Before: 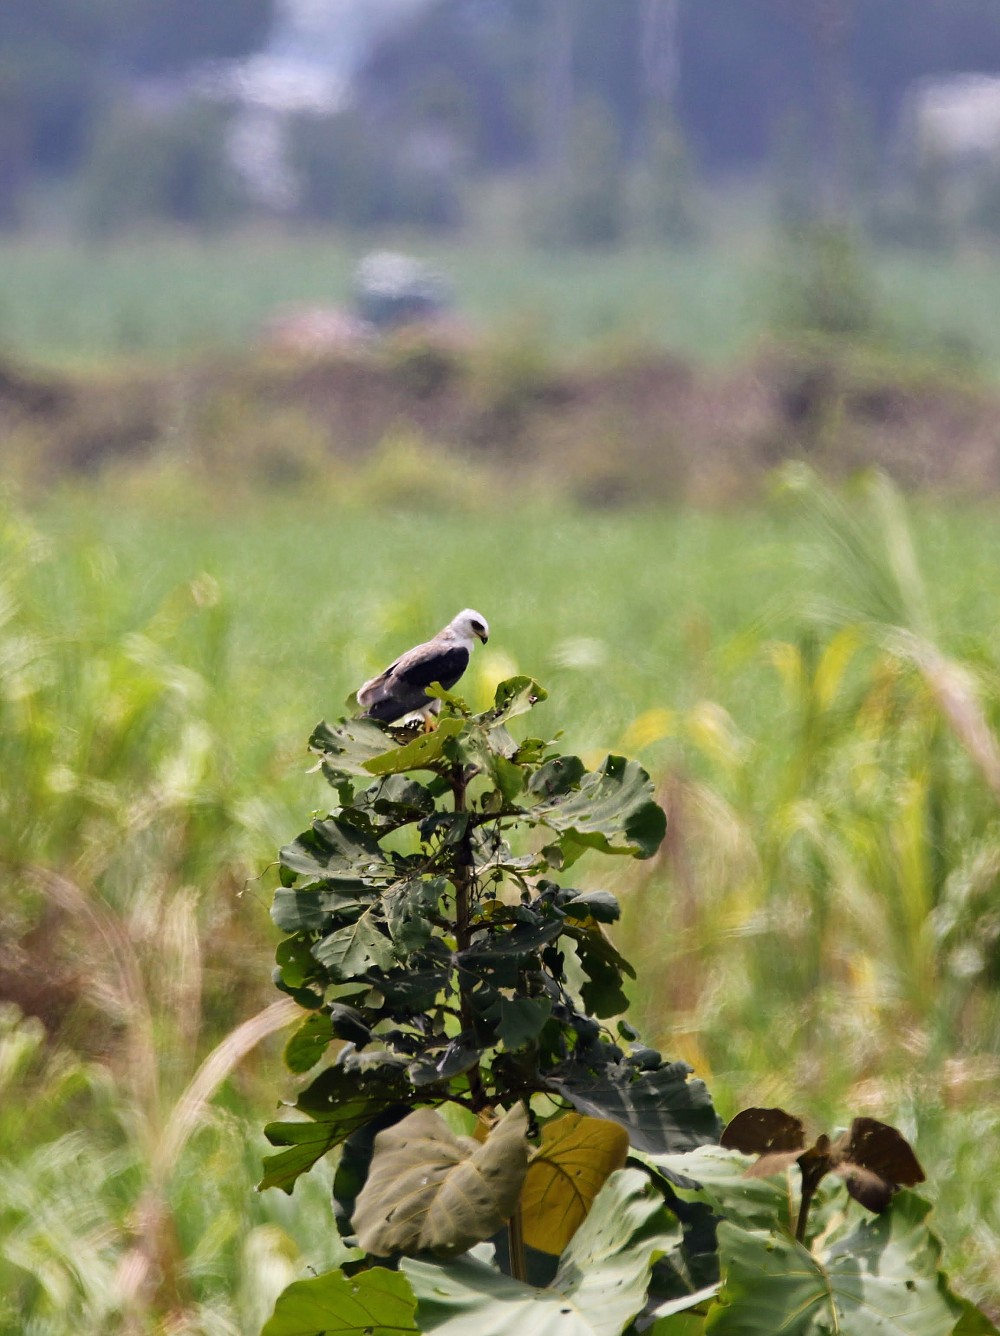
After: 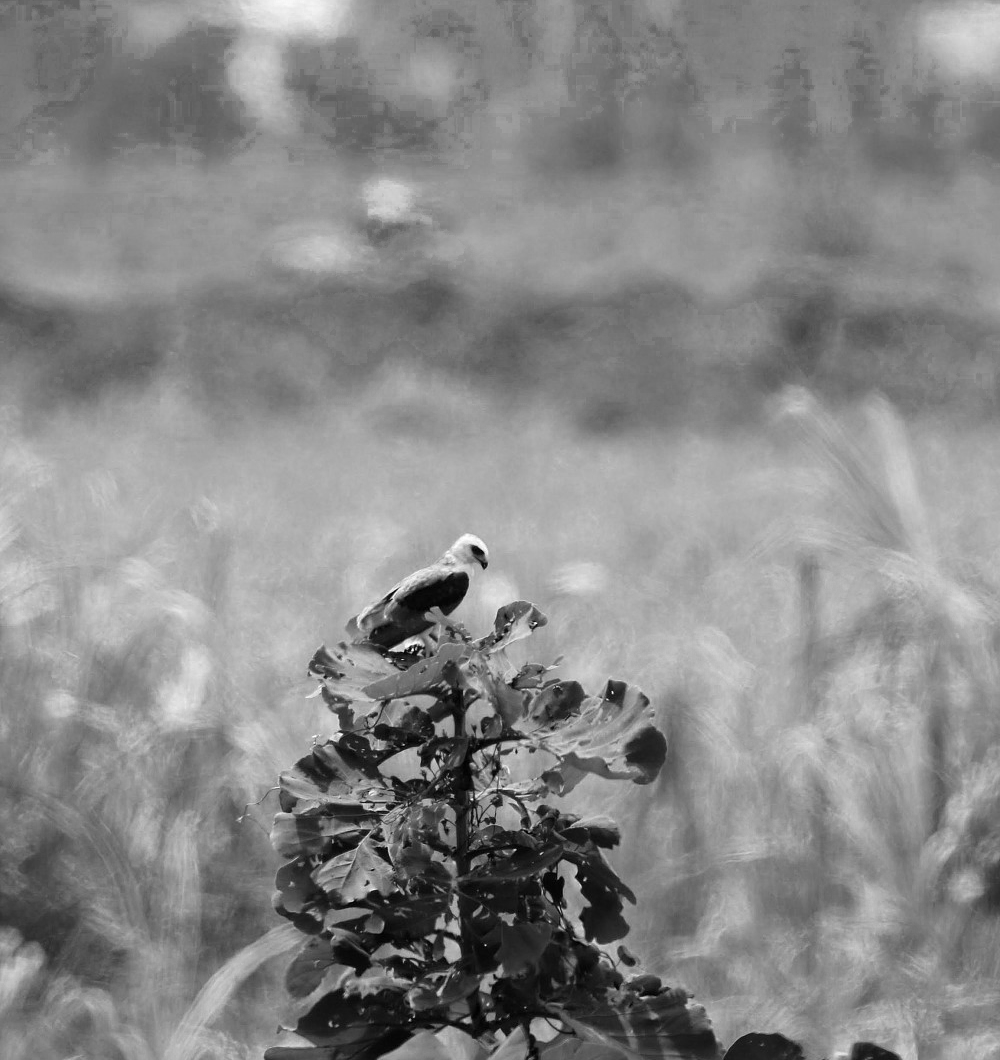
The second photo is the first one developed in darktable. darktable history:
crop and rotate: top 5.667%, bottom 14.937%
color zones: curves: ch0 [(0.002, 0.589) (0.107, 0.484) (0.146, 0.249) (0.217, 0.352) (0.309, 0.525) (0.39, 0.404) (0.455, 0.169) (0.597, 0.055) (0.724, 0.212) (0.775, 0.691) (0.869, 0.571) (1, 0.587)]; ch1 [(0, 0) (0.143, 0) (0.286, 0) (0.429, 0) (0.571, 0) (0.714, 0) (0.857, 0)]
